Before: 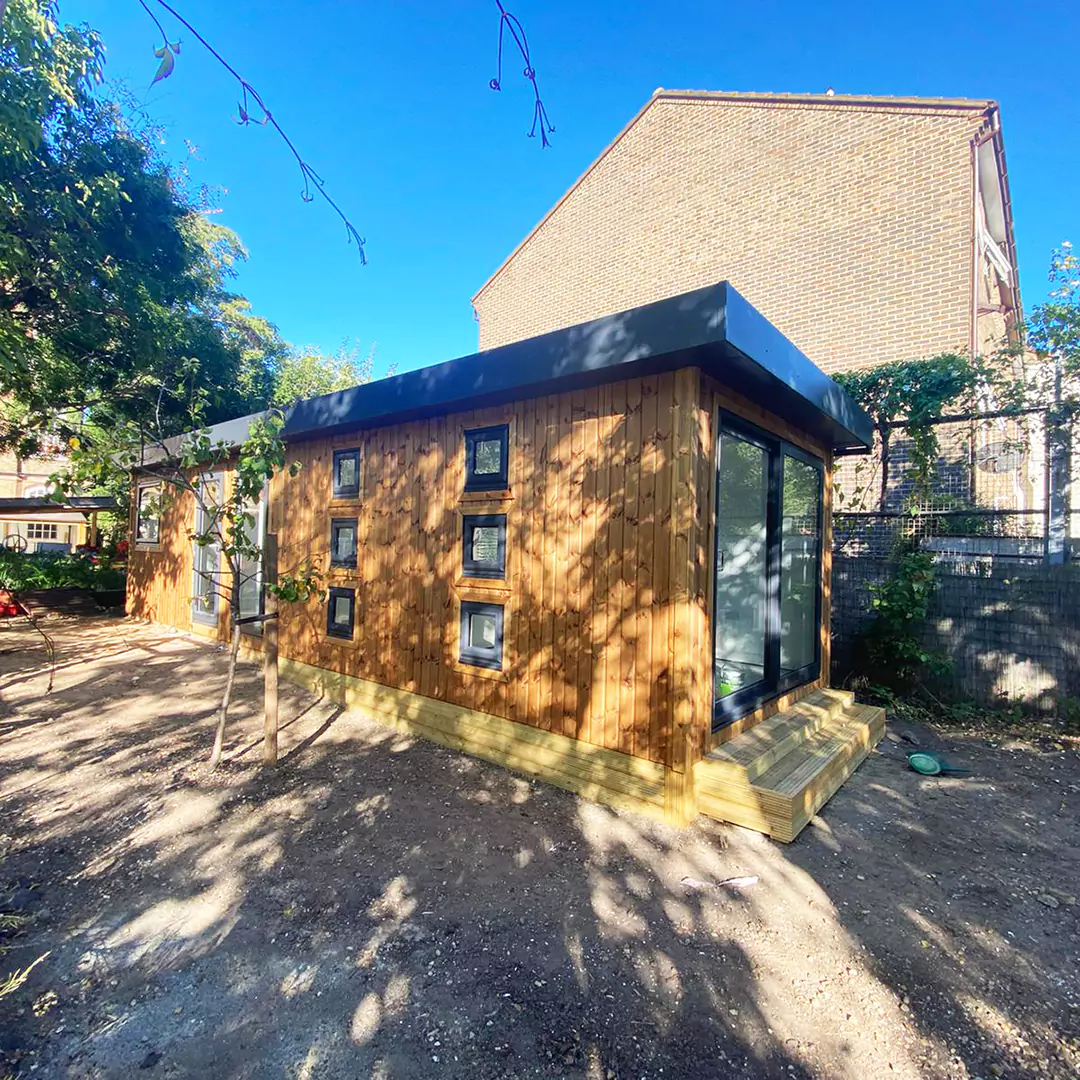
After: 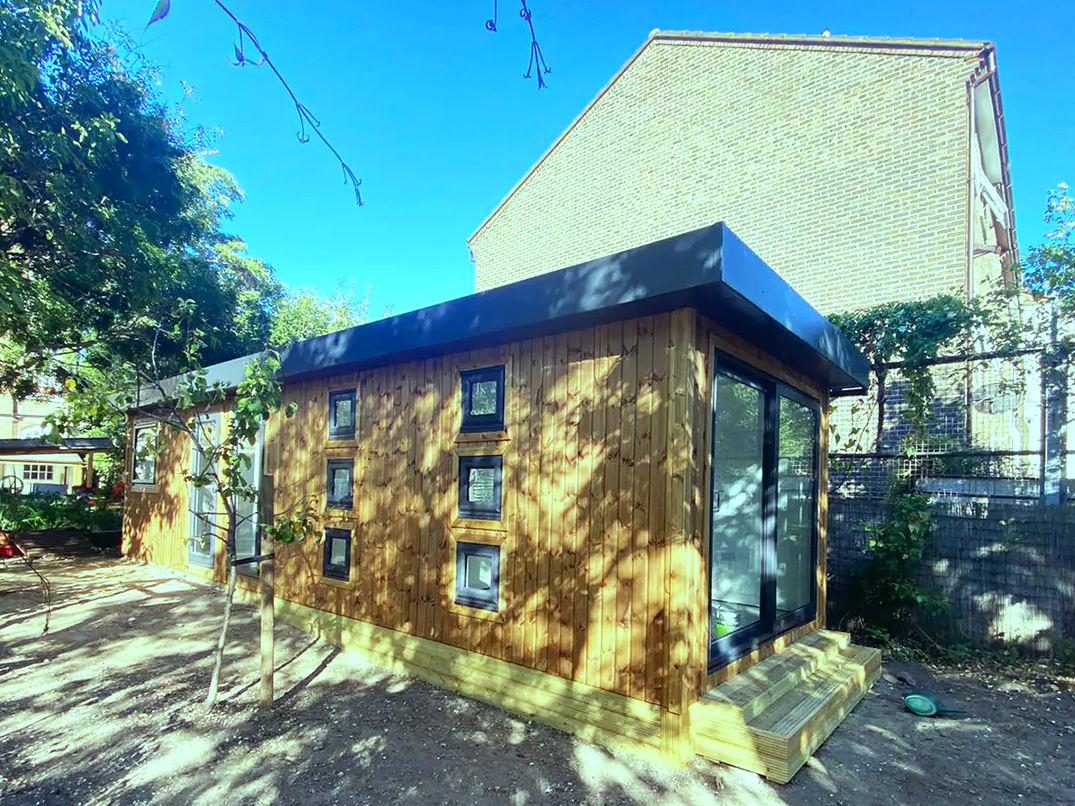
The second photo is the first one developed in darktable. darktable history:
color balance: mode lift, gamma, gain (sRGB), lift [0.997, 0.979, 1.021, 1.011], gamma [1, 1.084, 0.916, 0.998], gain [1, 0.87, 1.13, 1.101], contrast 4.55%, contrast fulcrum 38.24%, output saturation 104.09%
crop: left 0.387%, top 5.469%, bottom 19.809%
